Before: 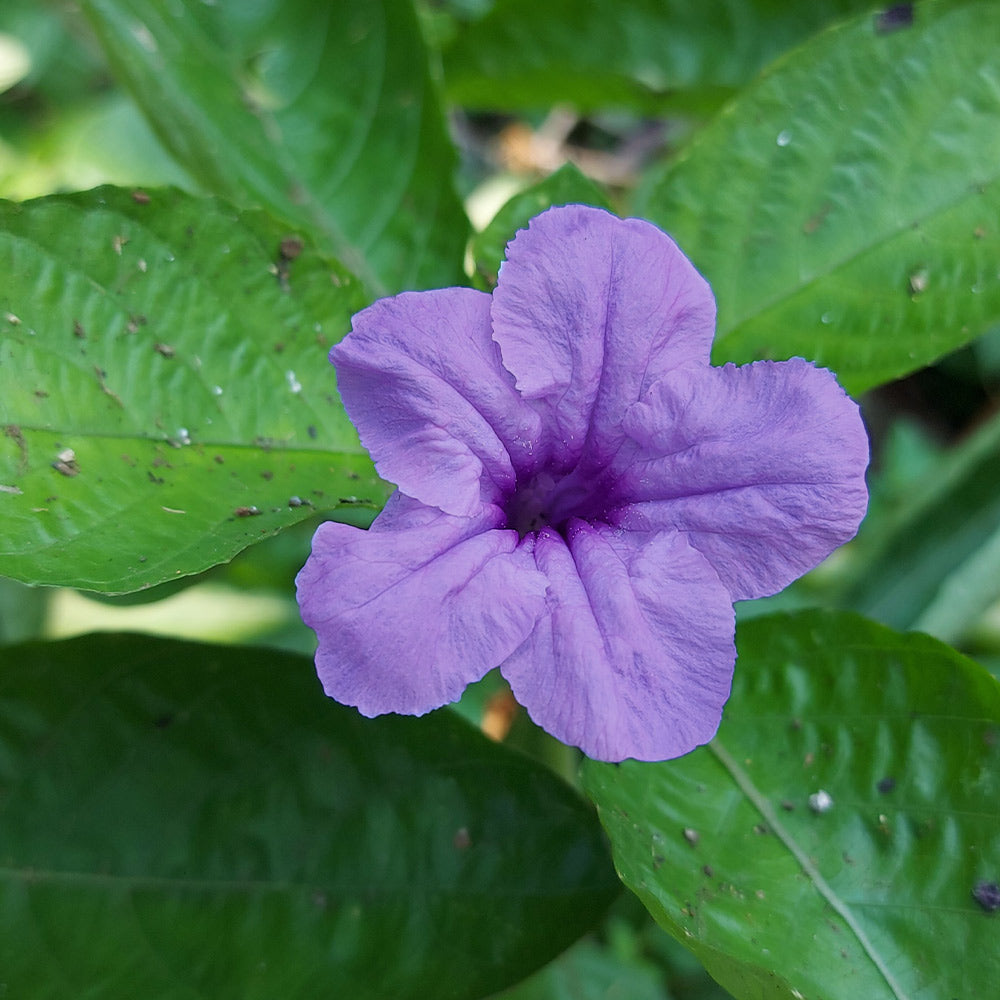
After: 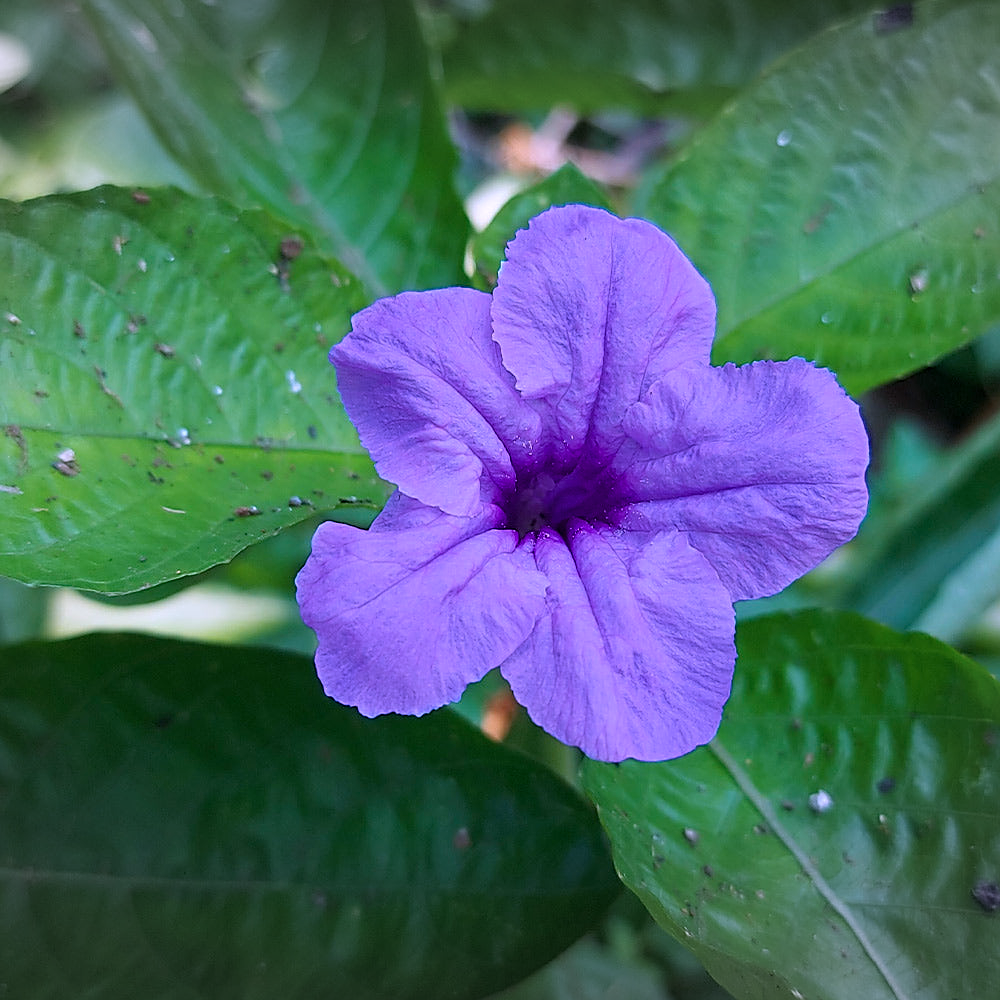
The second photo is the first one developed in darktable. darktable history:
color calibration: x 0.367, y 0.375, temperature 4353.9 K
color balance rgb: perceptual saturation grading › global saturation 17.255%
color correction: highlights a* 15.83, highlights b* -20.46
sharpen: on, module defaults
vignetting: fall-off start 100.41%, brightness -0.27, width/height ratio 1.322
